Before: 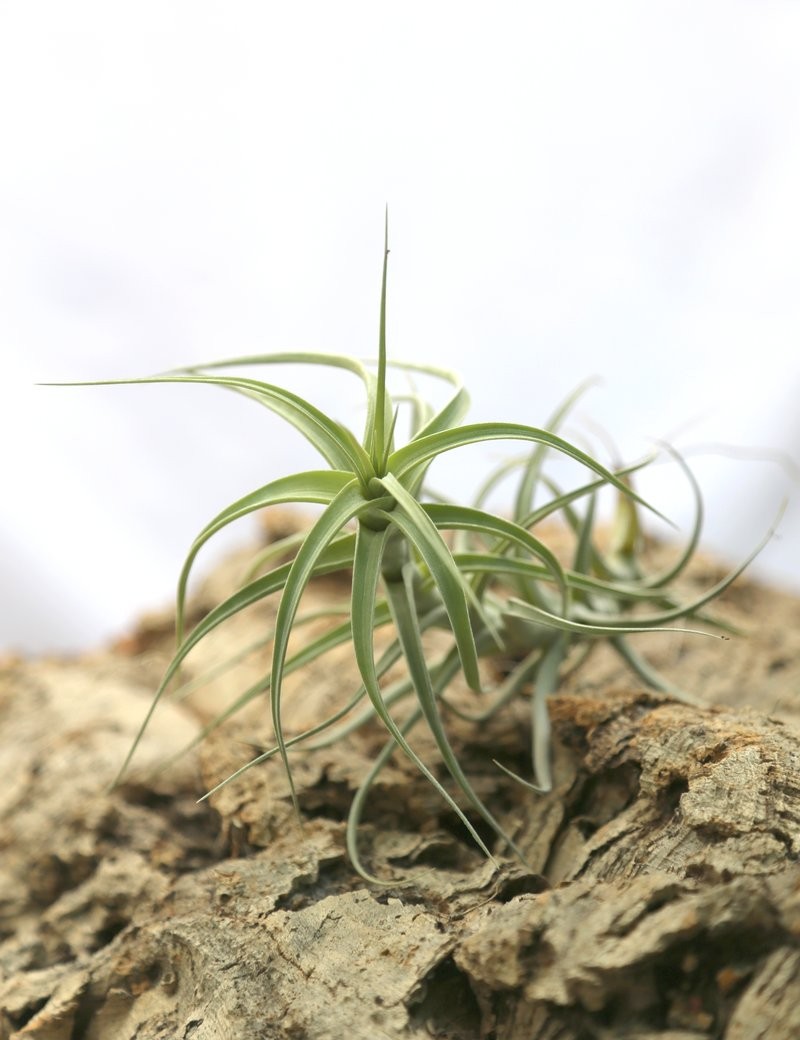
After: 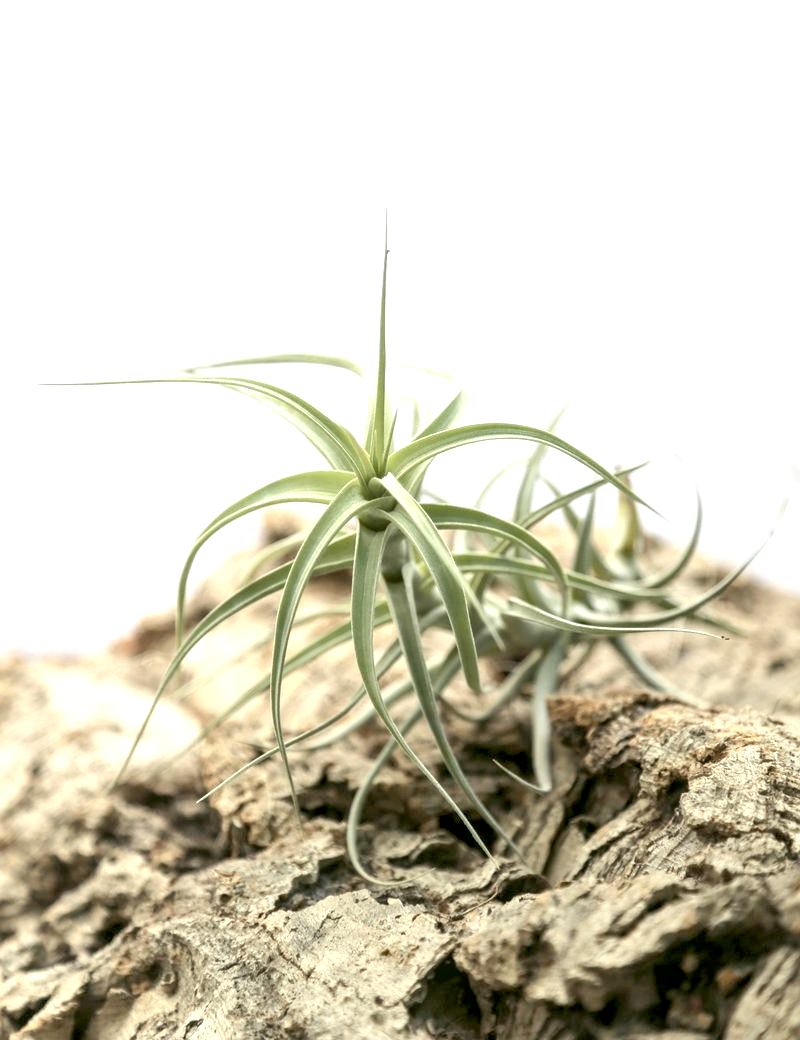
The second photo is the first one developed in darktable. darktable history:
exposure: black level correction 0.012, exposure 0.694 EV, compensate exposure bias true, compensate highlight preservation false
contrast brightness saturation: contrast 0.1, saturation -0.298
local contrast: on, module defaults
